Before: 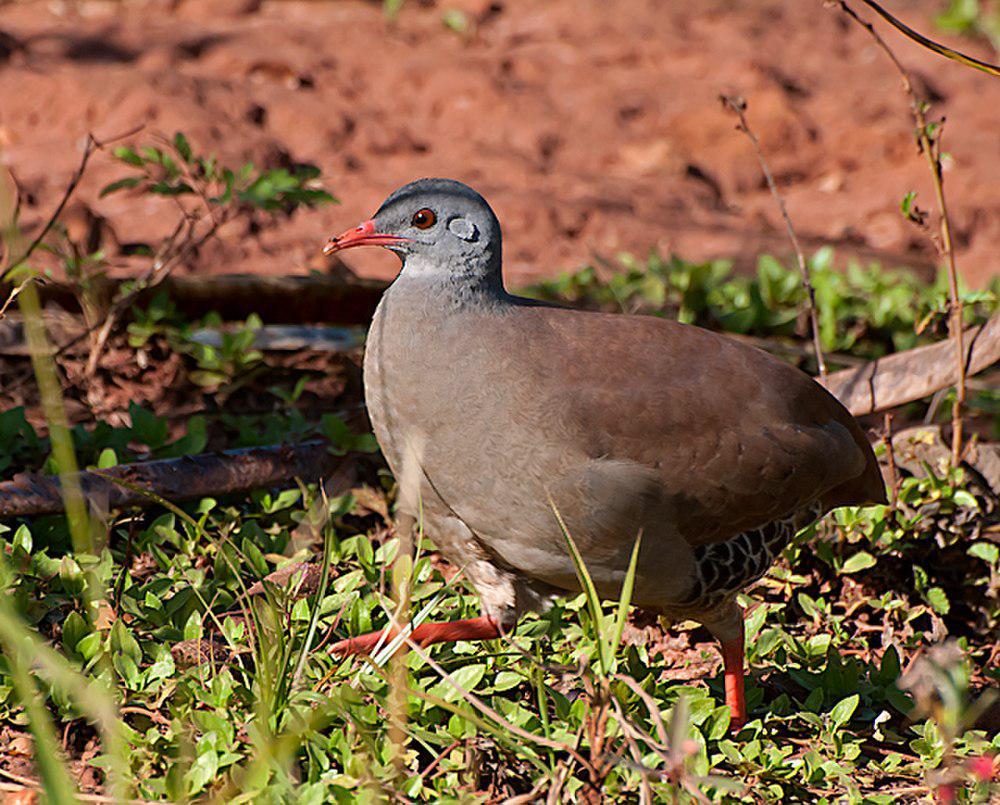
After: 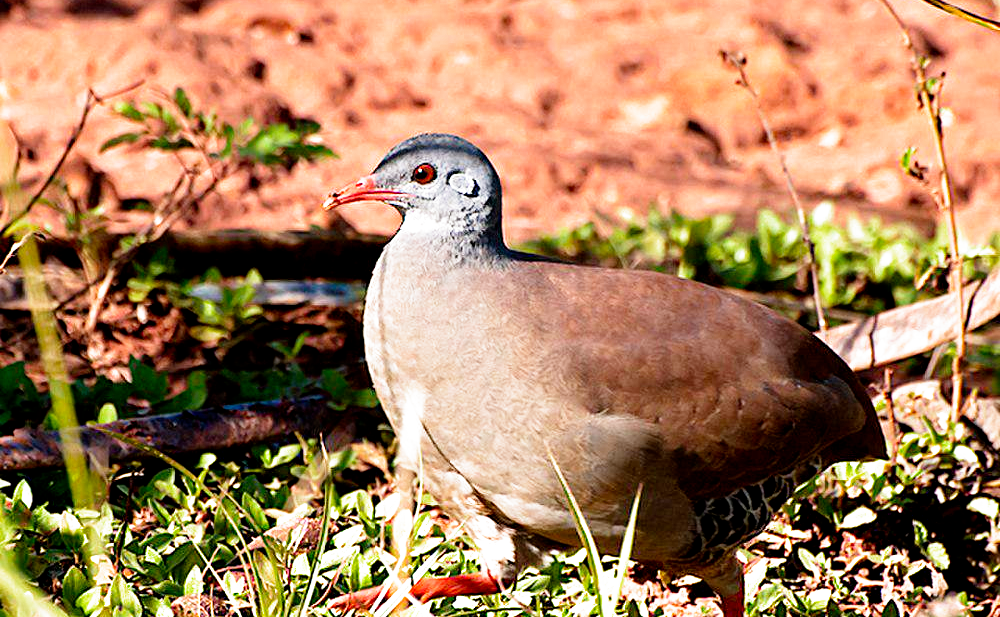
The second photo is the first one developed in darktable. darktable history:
crop: top 5.667%, bottom 17.637%
filmic rgb: middle gray luminance 8.8%, black relative exposure -6.3 EV, white relative exposure 2.7 EV, threshold 6 EV, target black luminance 0%, hardness 4.74, latitude 73.47%, contrast 1.332, shadows ↔ highlights balance 10.13%, add noise in highlights 0, preserve chrominance no, color science v3 (2019), use custom middle-gray values true, iterations of high-quality reconstruction 0, contrast in highlights soft, enable highlight reconstruction true
